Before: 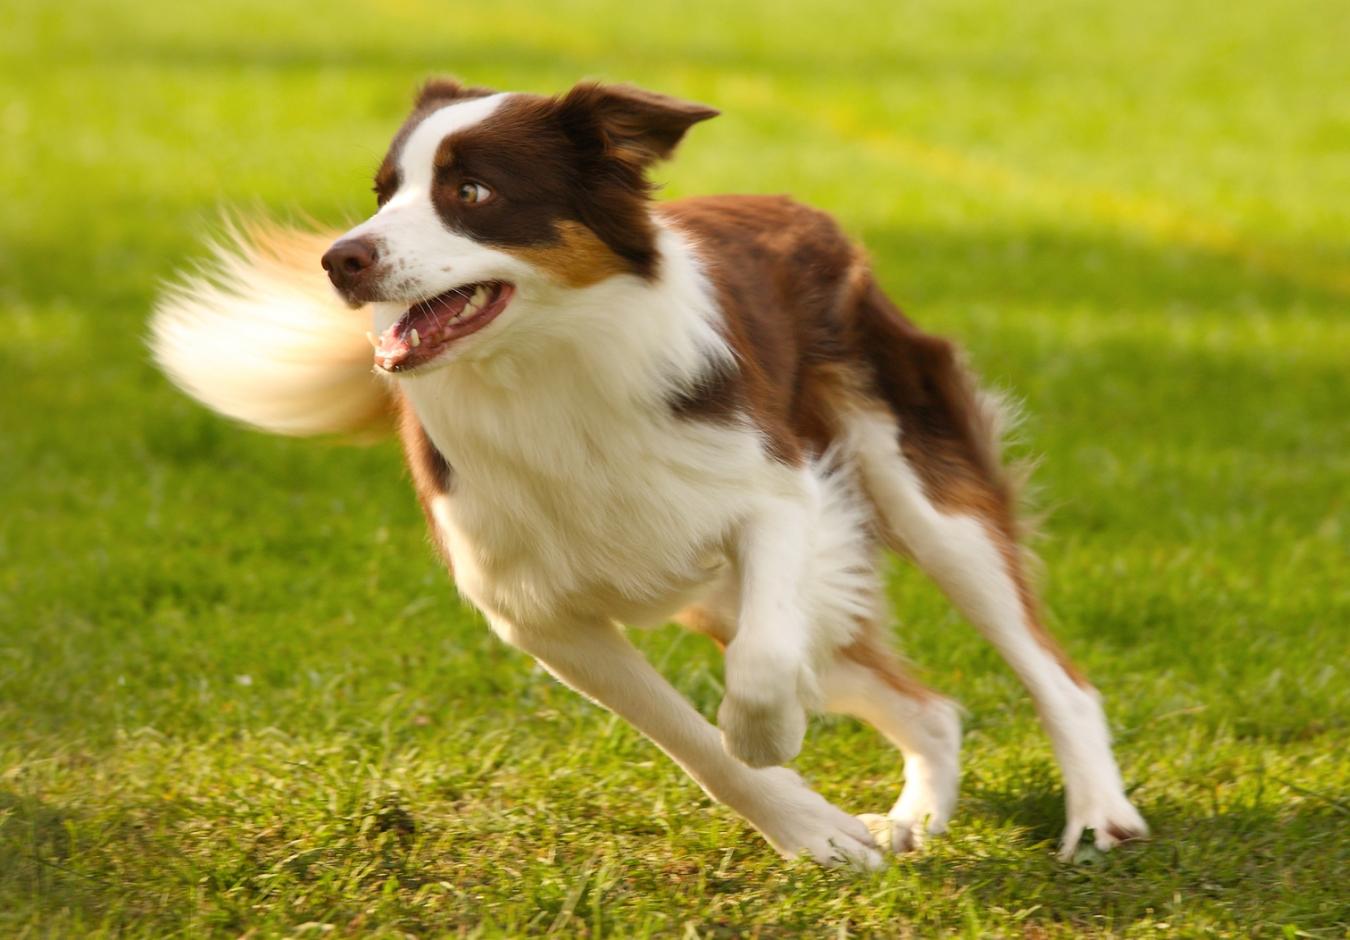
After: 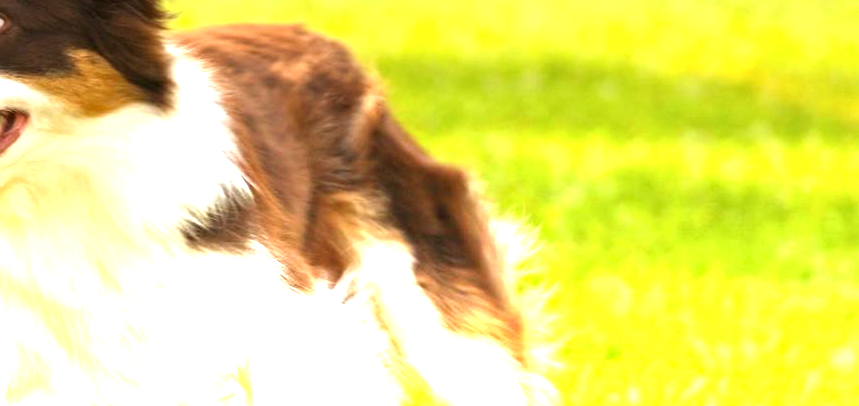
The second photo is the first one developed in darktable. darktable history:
graduated density: density -3.9 EV
crop: left 36.005%, top 18.293%, right 0.31%, bottom 38.444%
exposure: black level correction 0, exposure 0.7 EV, compensate highlight preservation false
contrast equalizer: y [[0.5, 0.5, 0.501, 0.63, 0.504, 0.5], [0.5 ×6], [0.5 ×6], [0 ×6], [0 ×6]]
